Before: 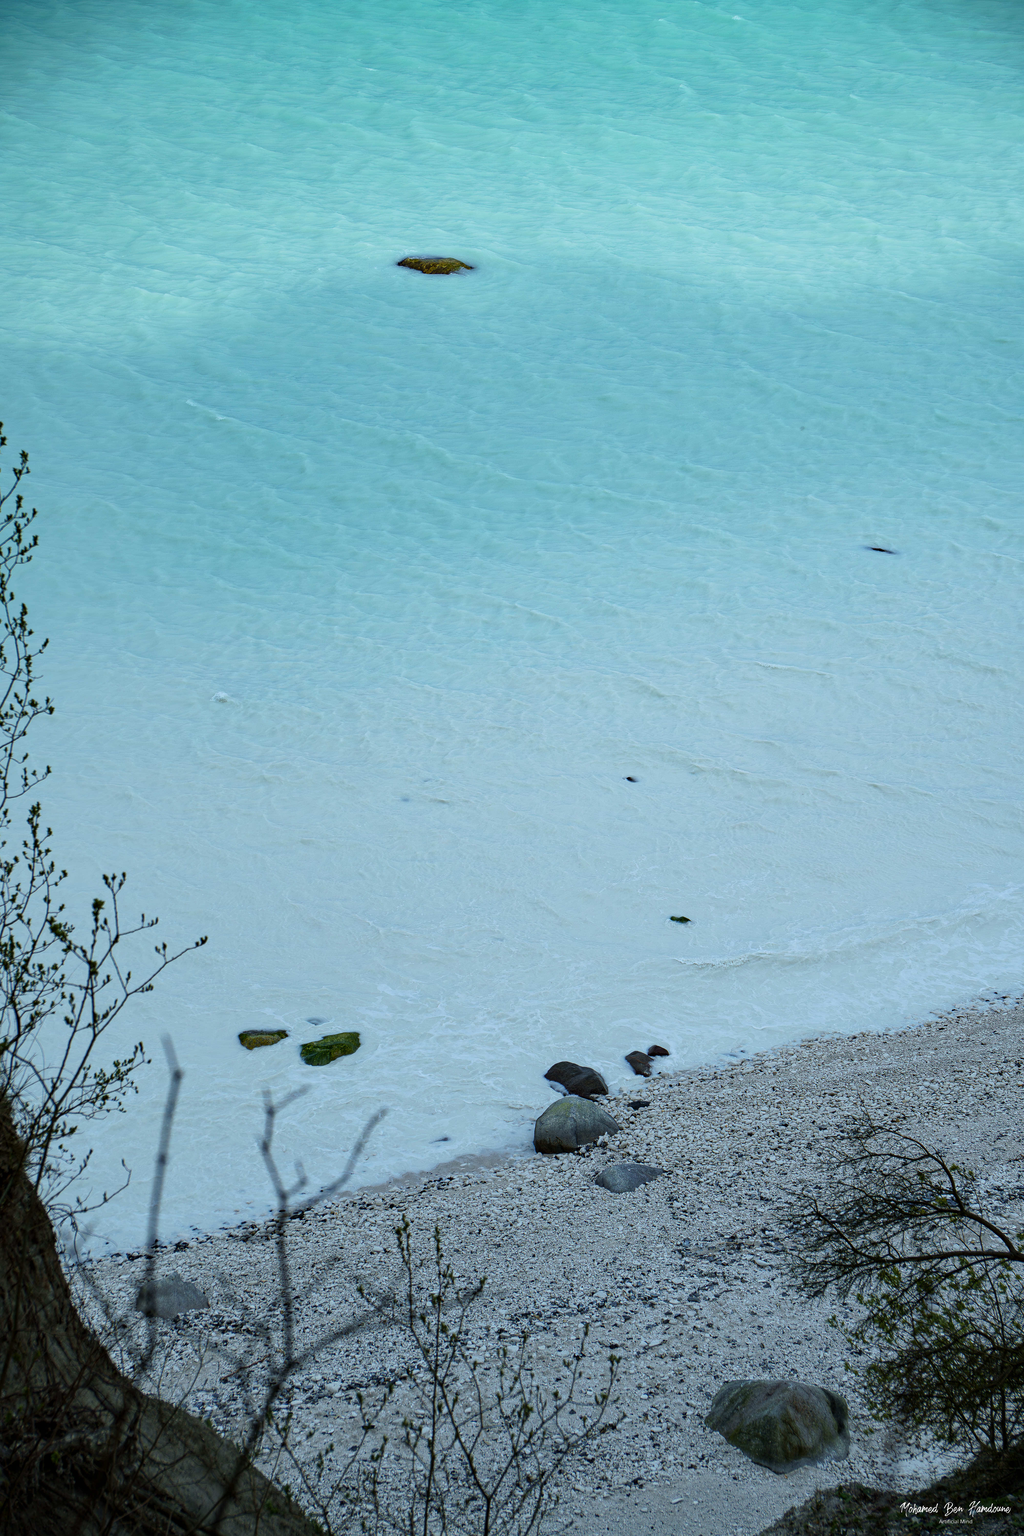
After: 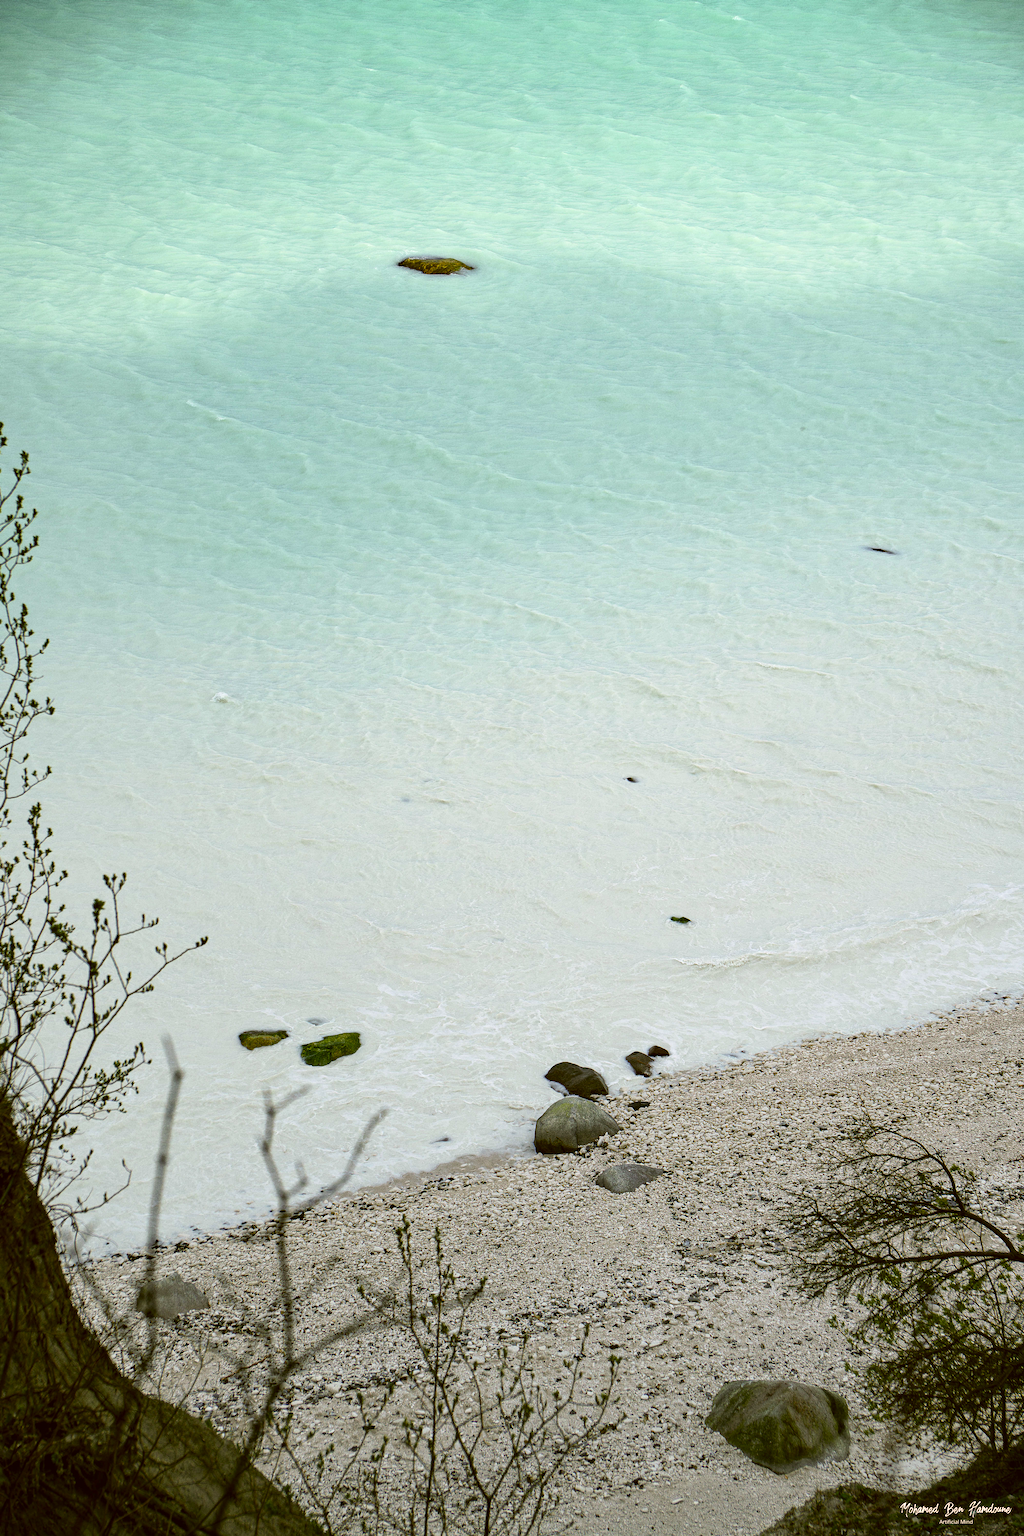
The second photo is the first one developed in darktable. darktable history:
exposure: black level correction 0, exposure 0.5 EV, compensate highlight preservation false
color correction: highlights a* 8.98, highlights b* 15.09, shadows a* -0.49, shadows b* 26.52
grain: coarseness 0.09 ISO
